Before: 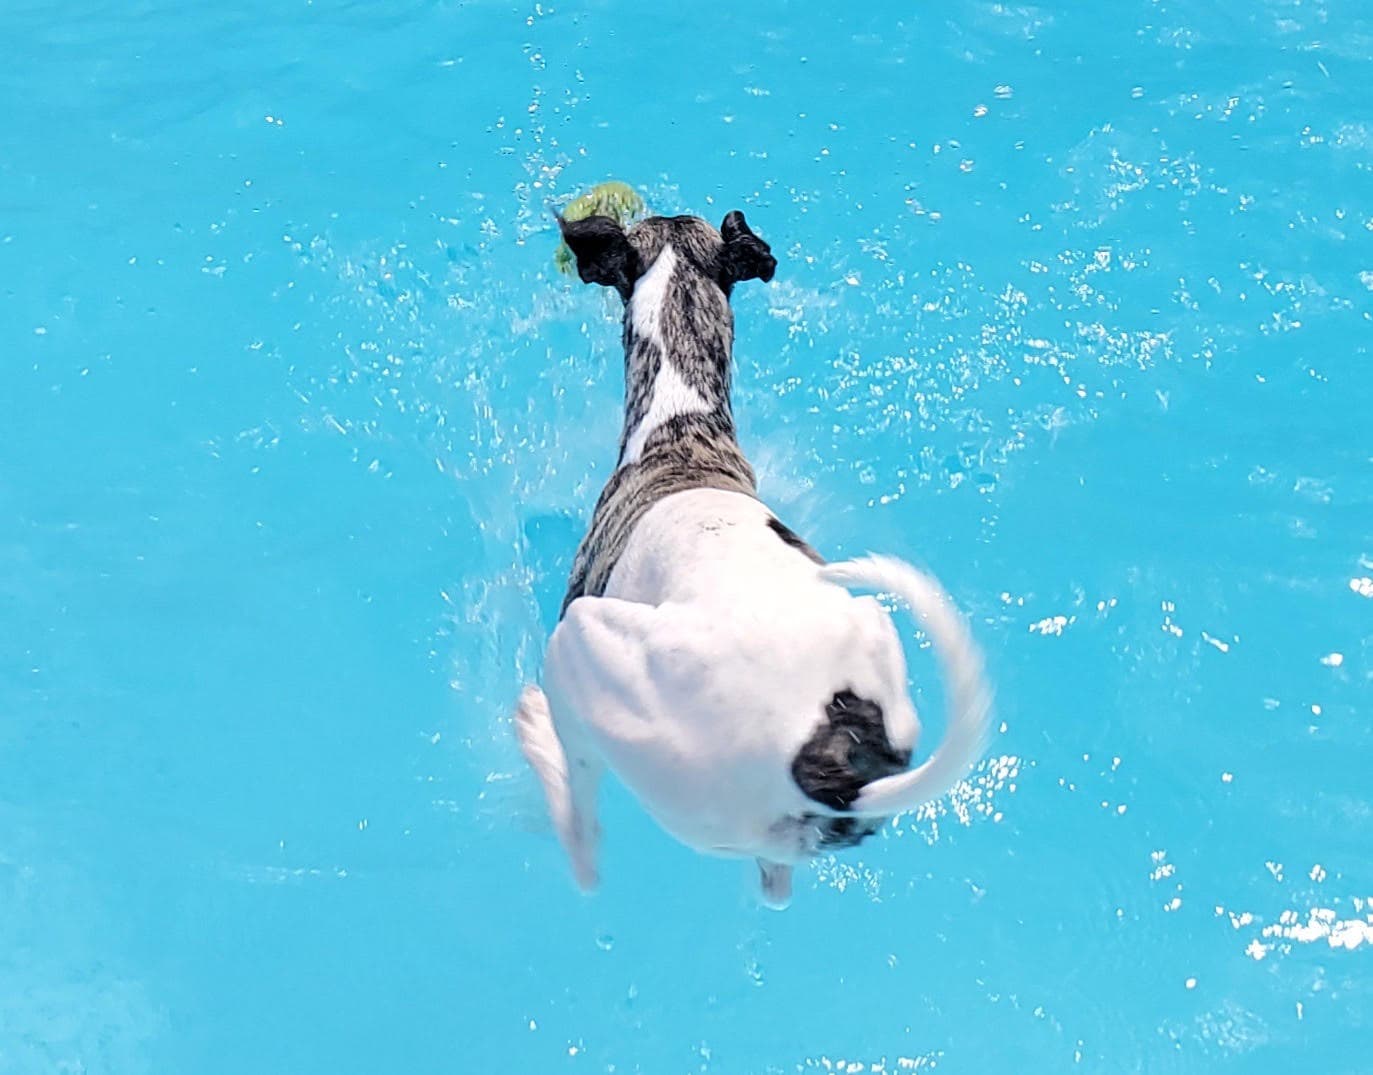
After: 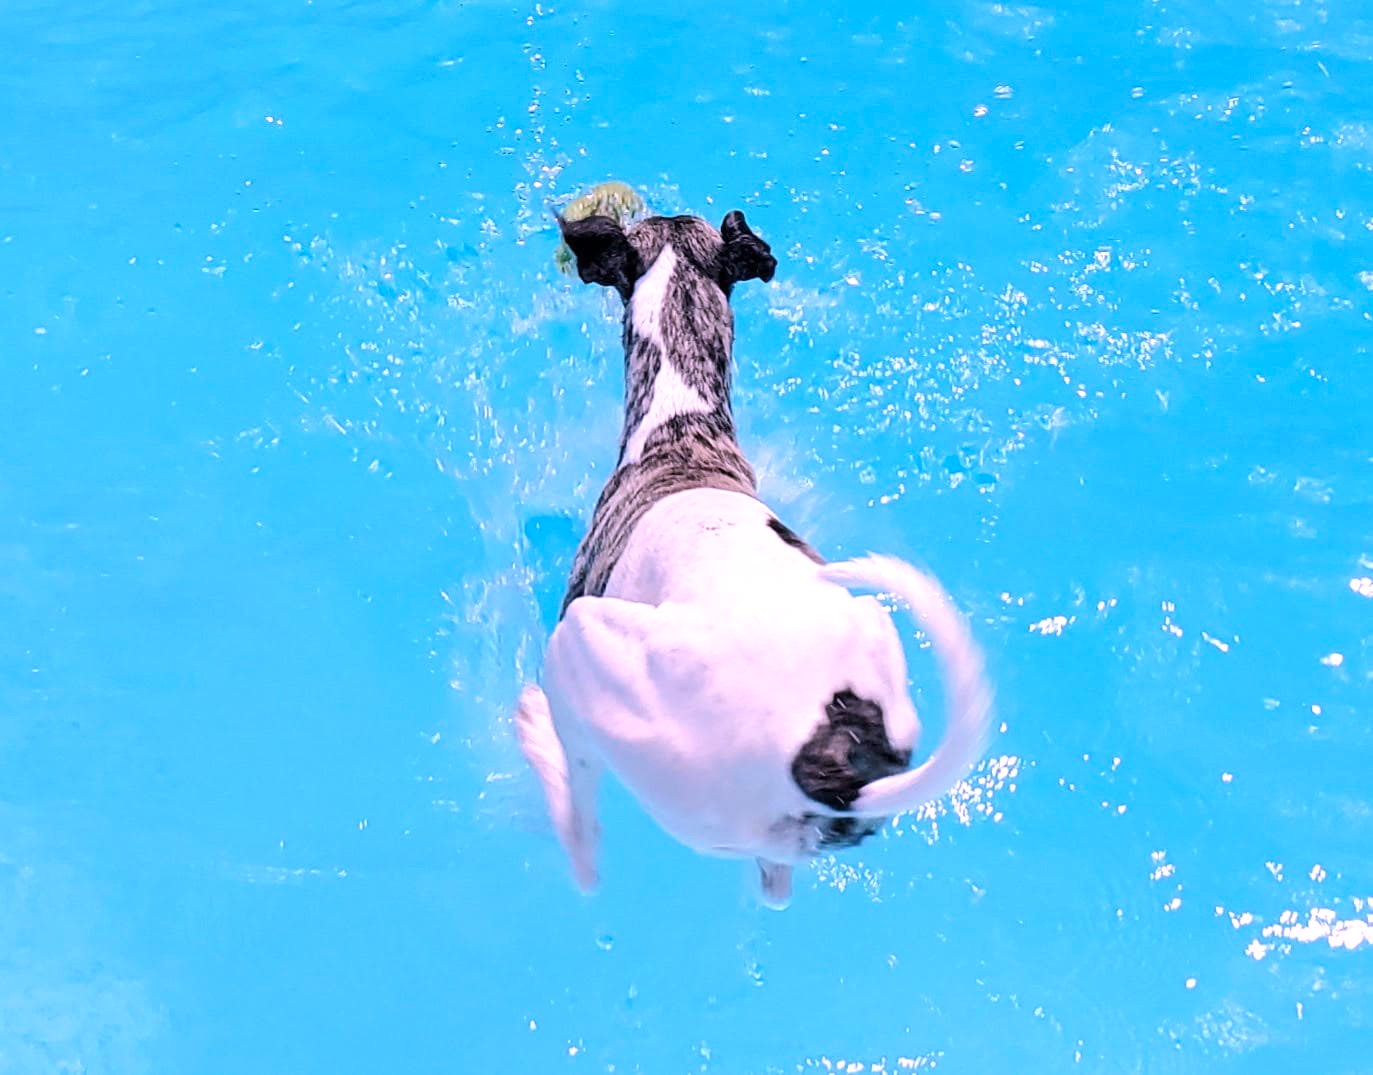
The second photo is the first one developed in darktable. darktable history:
color correction: highlights a* -0.772, highlights b* -8.92
white balance: red 1.188, blue 1.11
